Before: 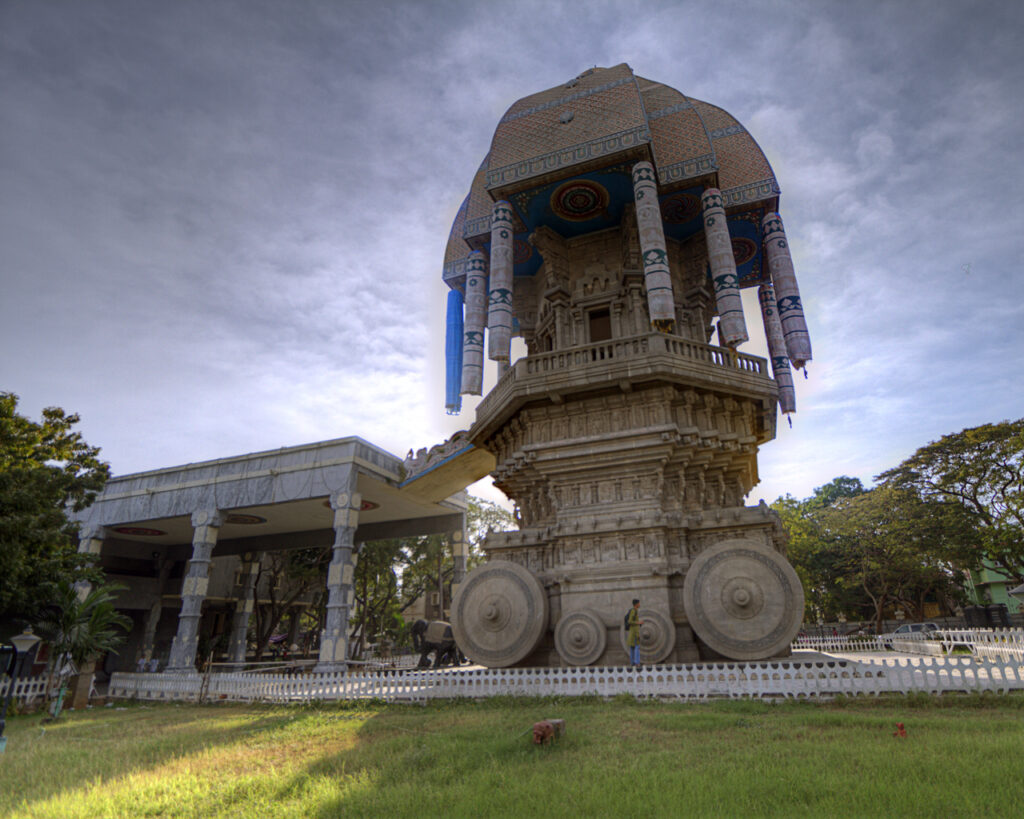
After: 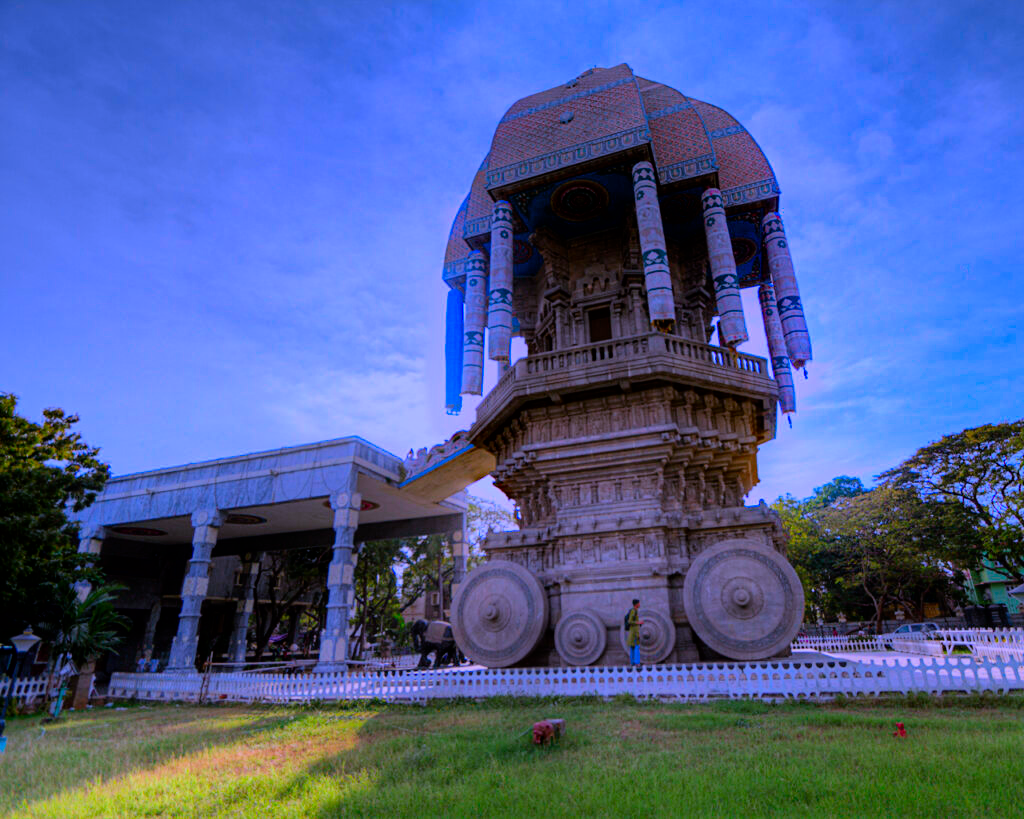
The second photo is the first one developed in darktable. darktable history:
color correction: highlights a* 19.5, highlights b* -11.53, saturation 1.69
filmic rgb: black relative exposure -7.48 EV, white relative exposure 4.83 EV, hardness 3.4, color science v6 (2022)
white balance: red 0.871, blue 1.249
